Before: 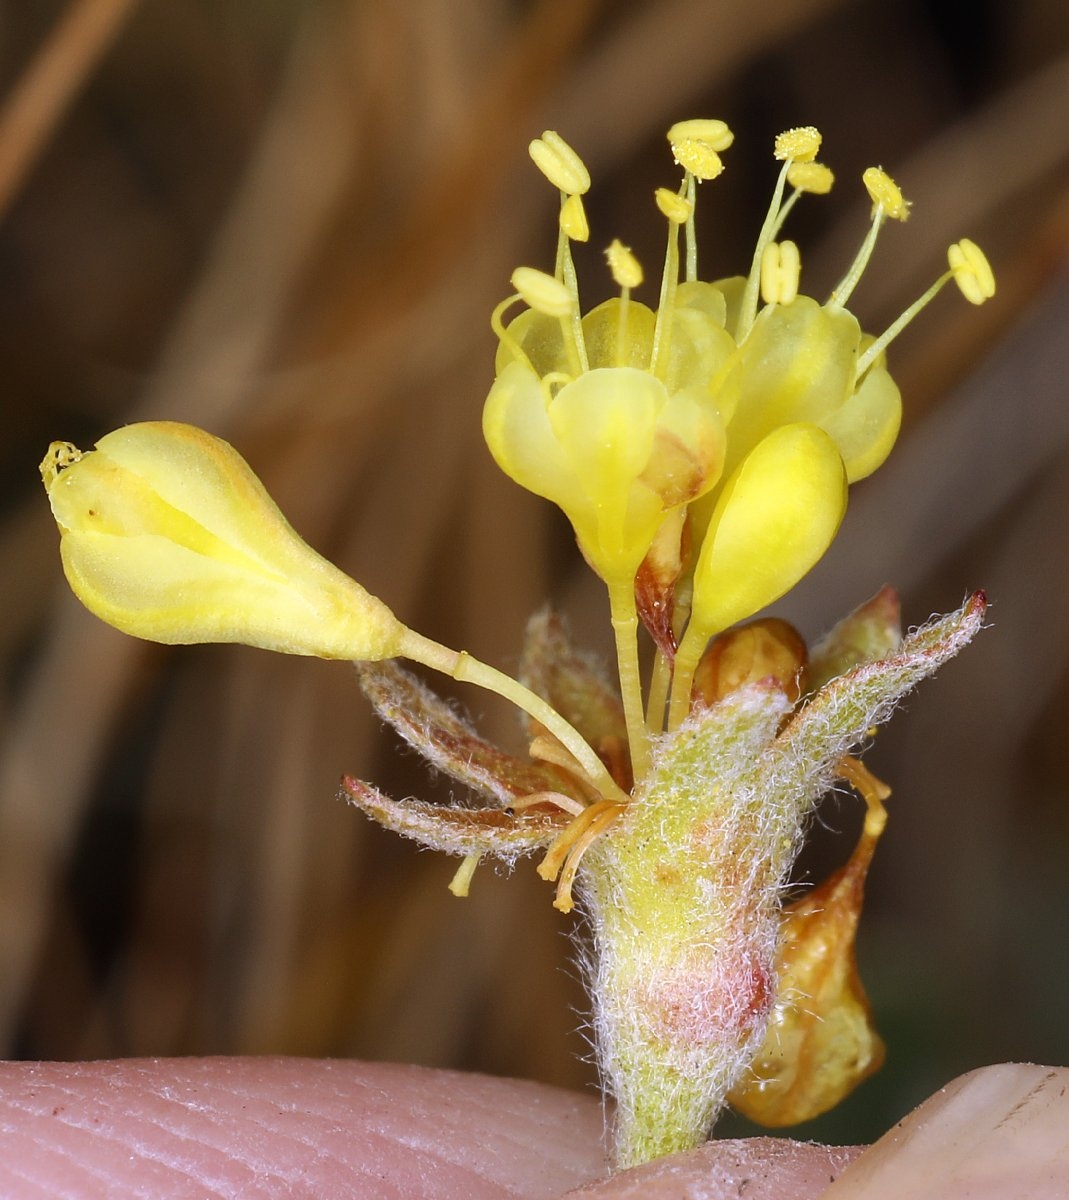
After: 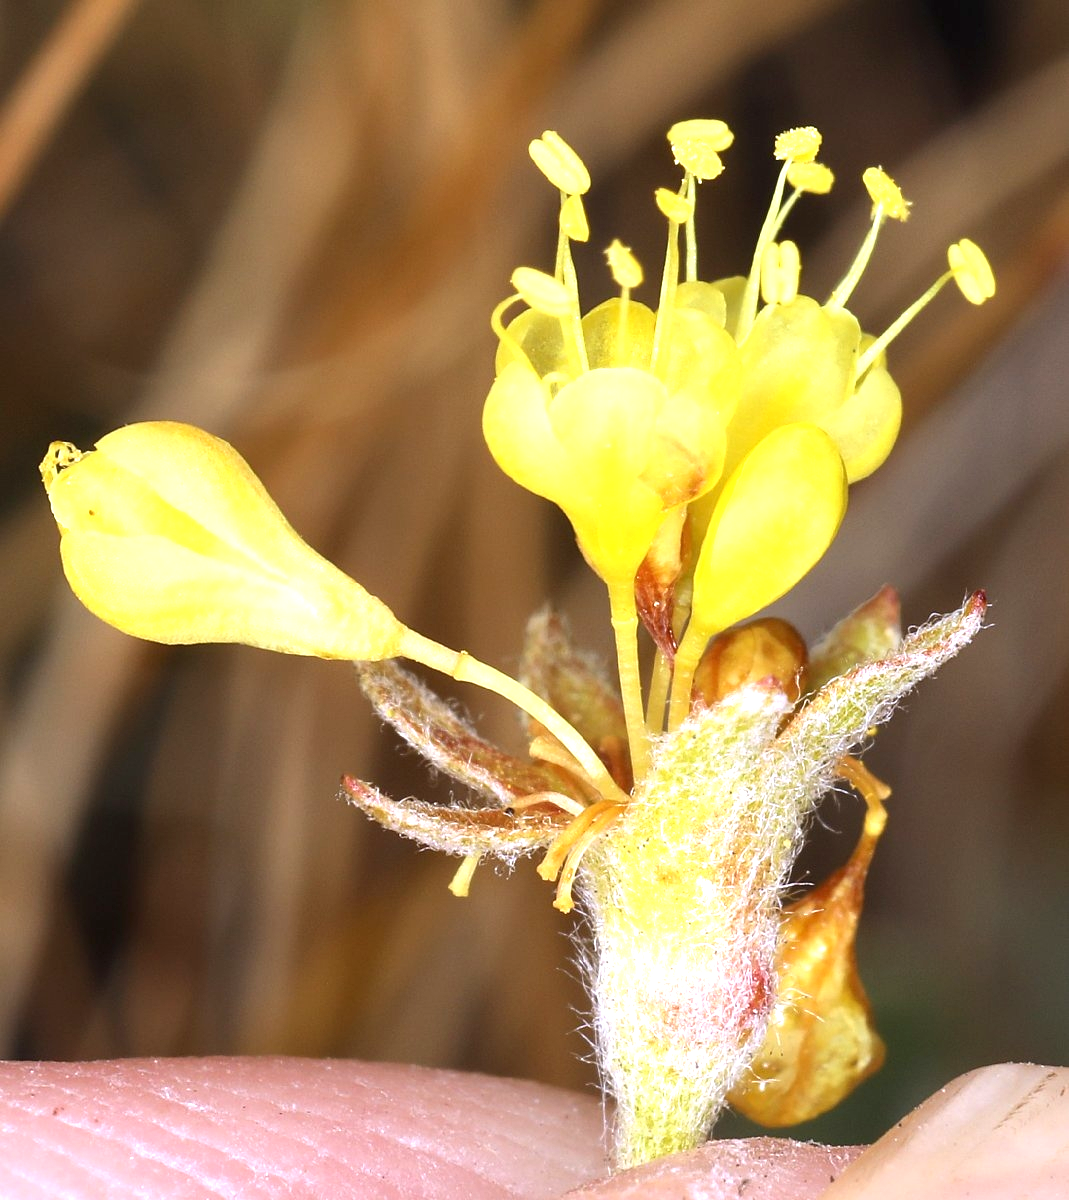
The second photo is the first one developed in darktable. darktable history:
exposure: black level correction 0, exposure 0.954 EV, compensate highlight preservation false
